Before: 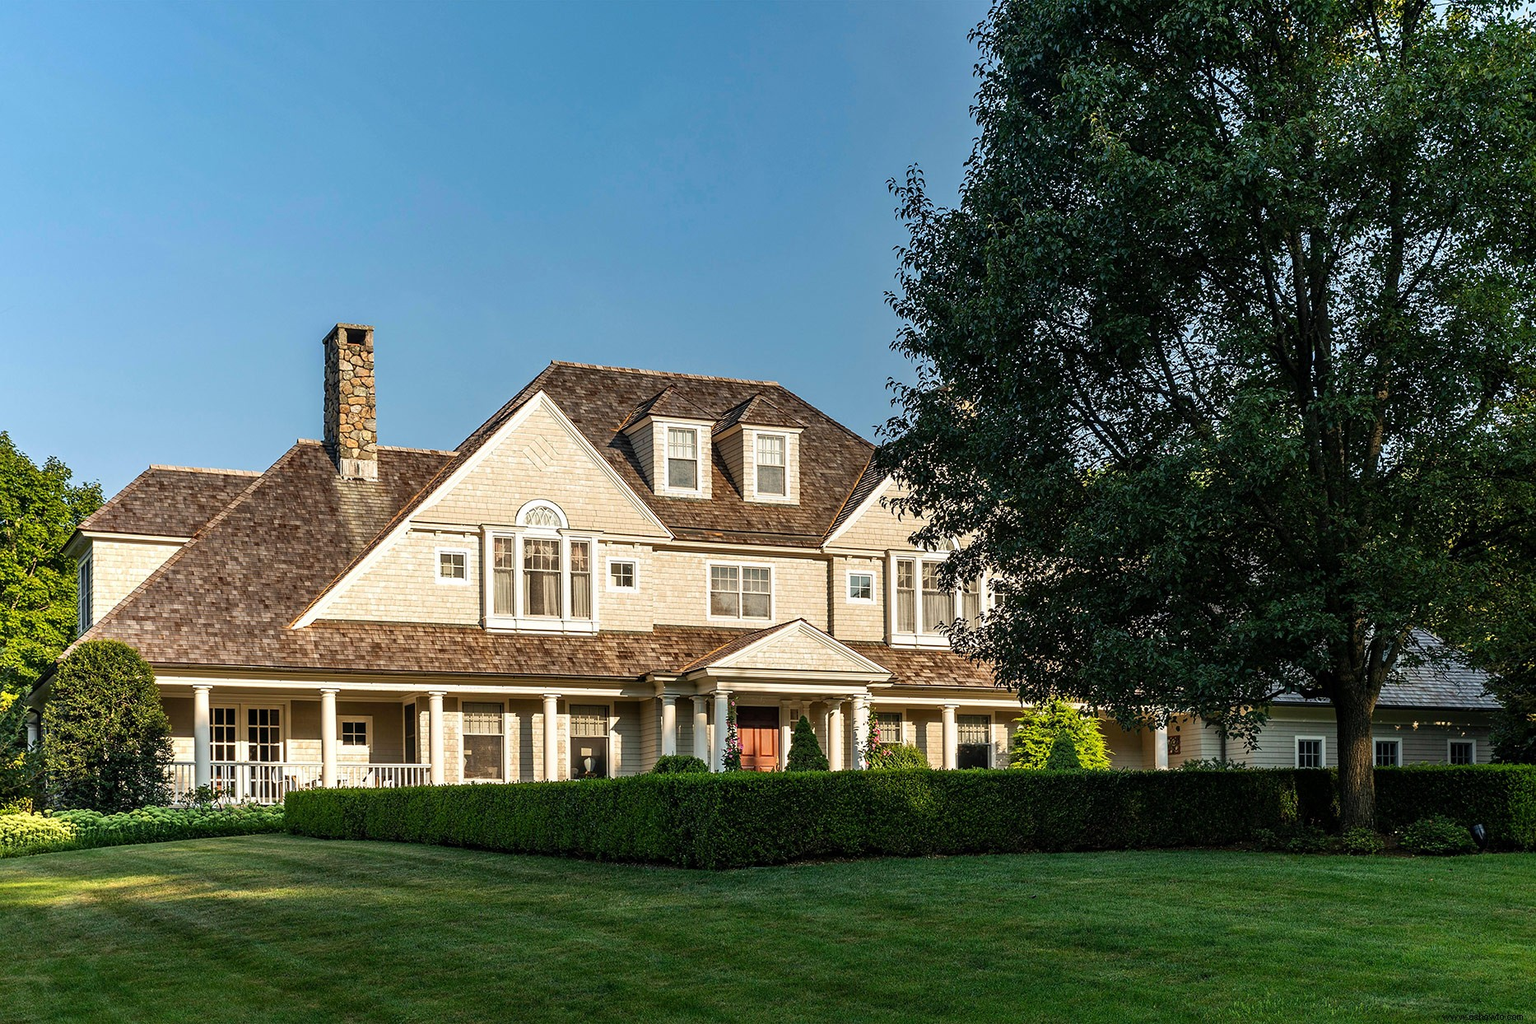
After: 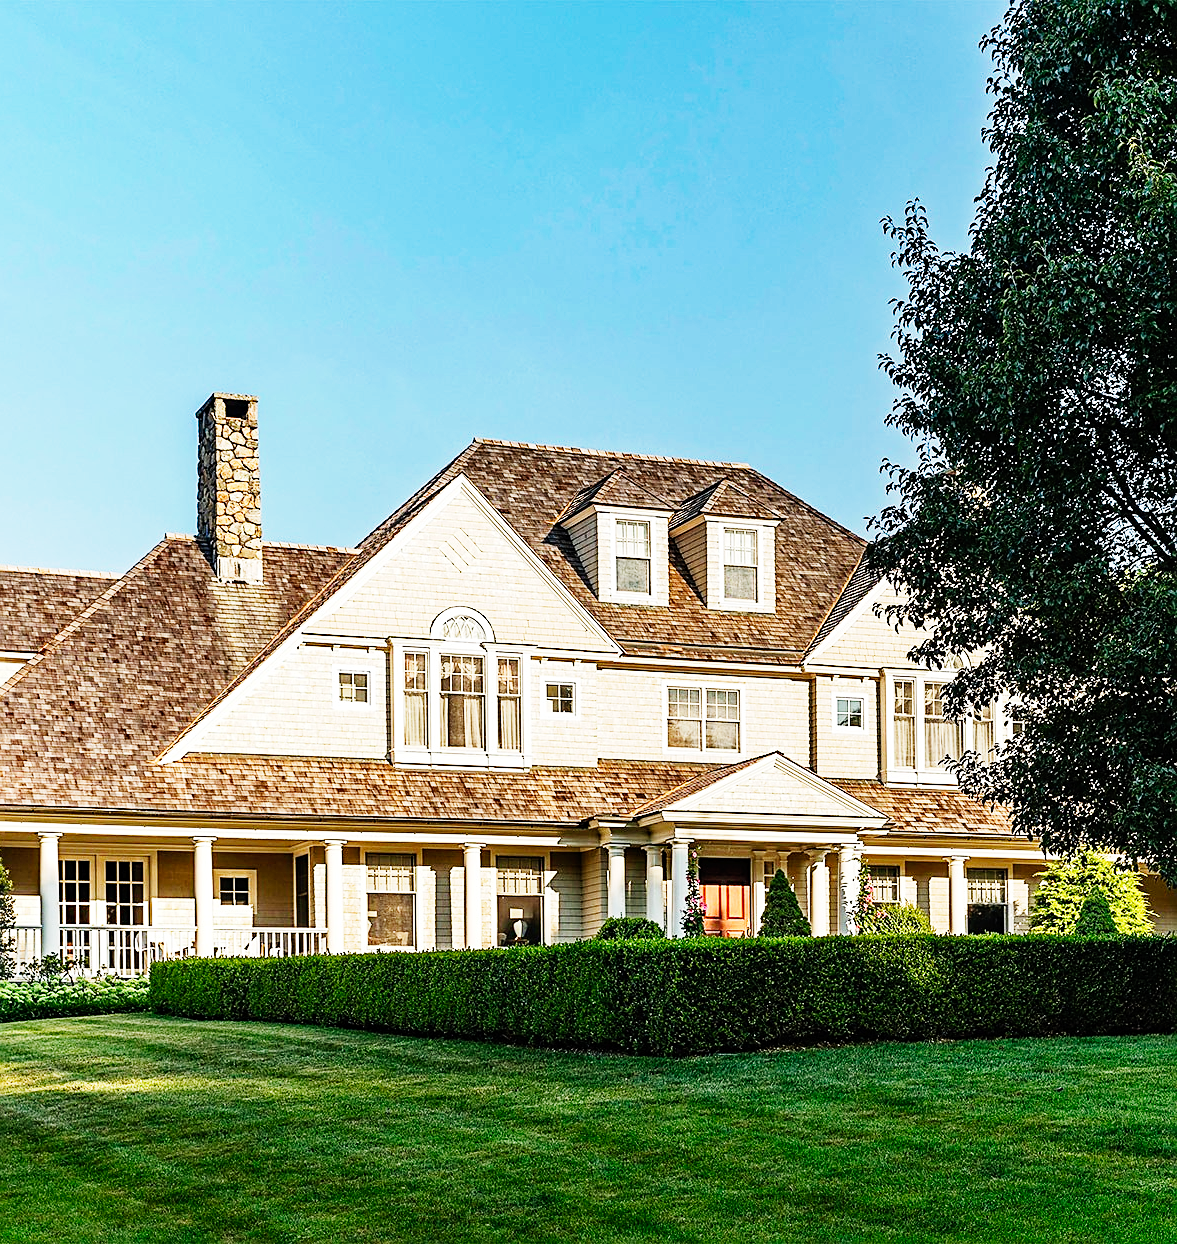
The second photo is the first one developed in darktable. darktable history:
crop: left 10.52%, right 26.397%
base curve: curves: ch0 [(0, 0) (0, 0.001) (0.001, 0.001) (0.004, 0.002) (0.007, 0.004) (0.015, 0.013) (0.033, 0.045) (0.052, 0.096) (0.075, 0.17) (0.099, 0.241) (0.163, 0.42) (0.219, 0.55) (0.259, 0.616) (0.327, 0.722) (0.365, 0.765) (0.522, 0.873) (0.547, 0.881) (0.689, 0.919) (0.826, 0.952) (1, 1)], preserve colors none
haze removal: strength 0.288, distance 0.252, compatibility mode true, adaptive false
sharpen: on, module defaults
